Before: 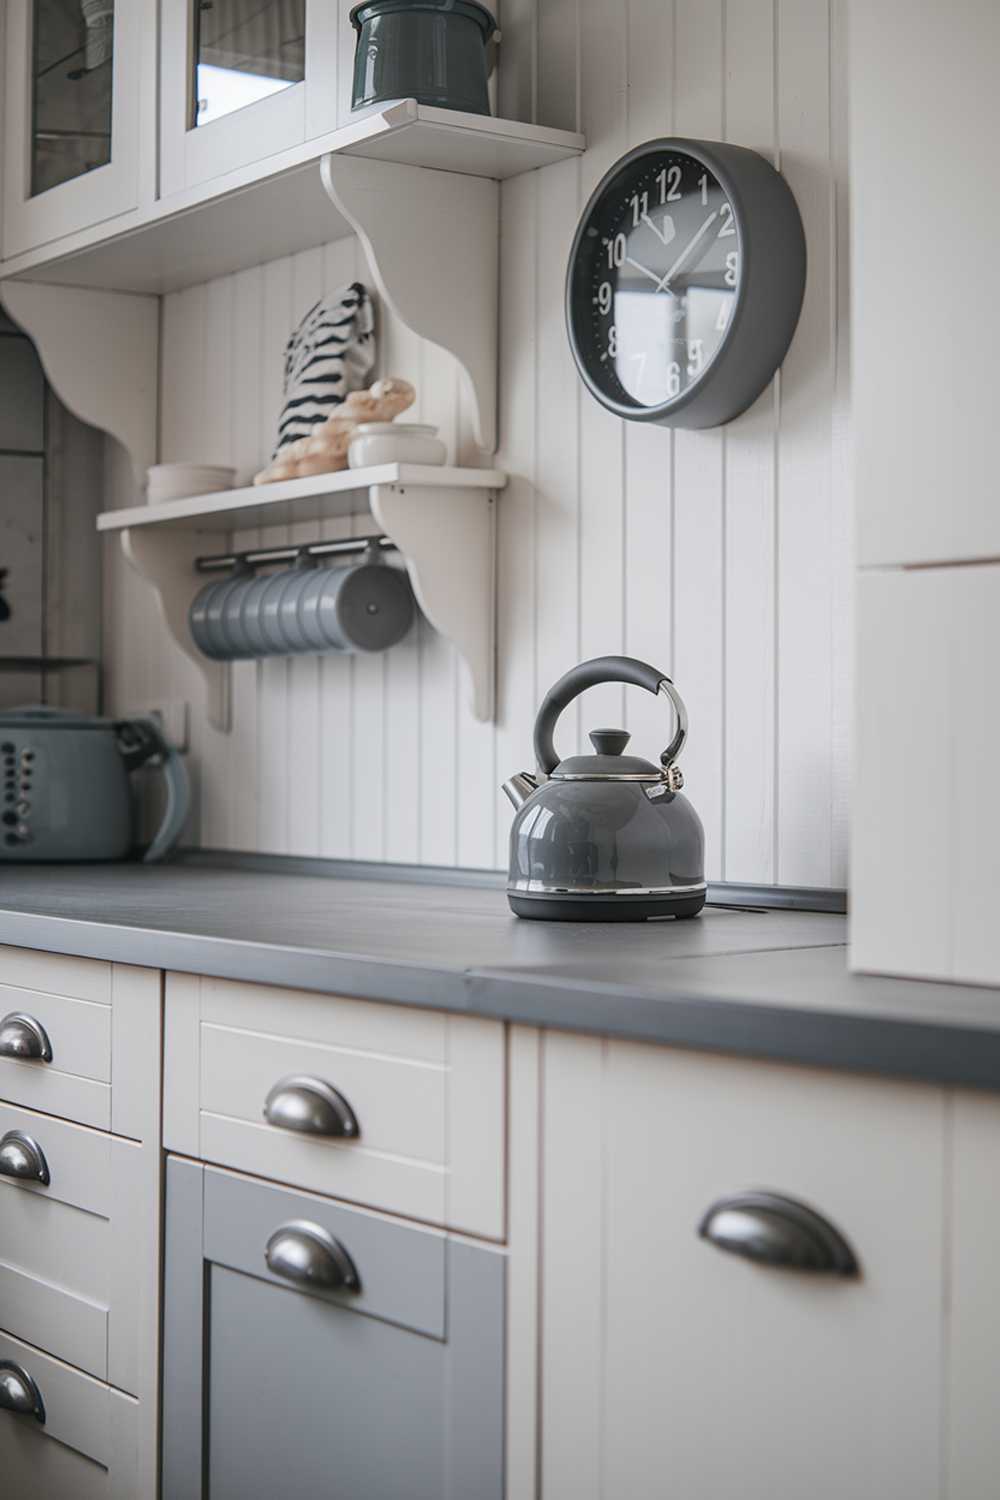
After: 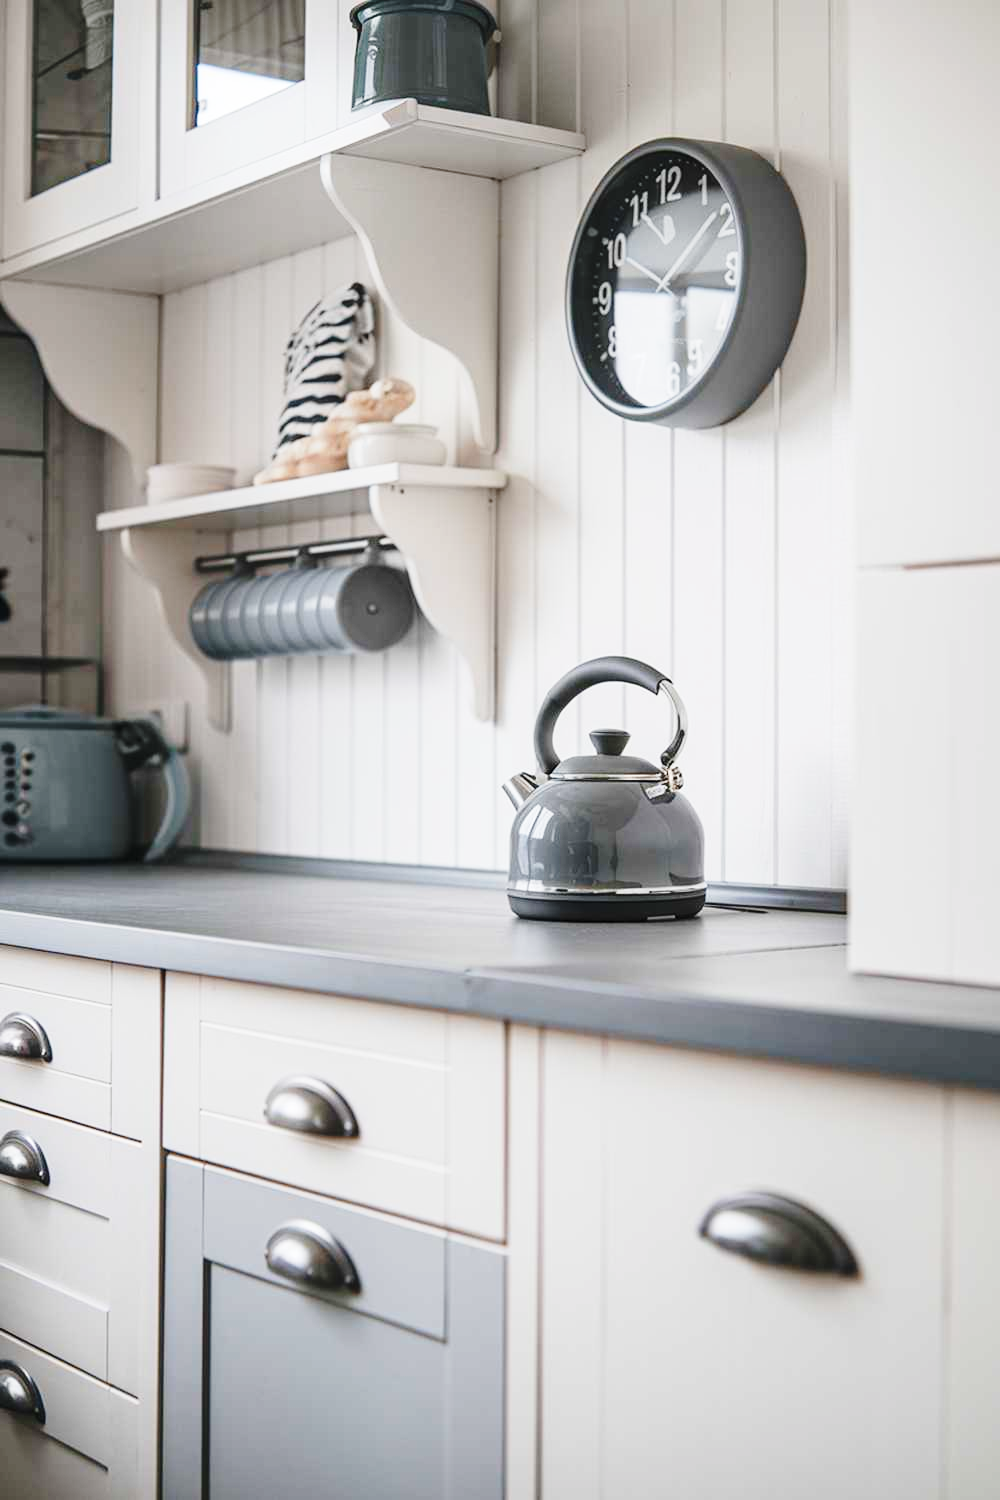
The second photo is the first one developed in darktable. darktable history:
base curve: curves: ch0 [(0, 0) (0.028, 0.03) (0.121, 0.232) (0.46, 0.748) (0.859, 0.968) (1, 1)], exposure shift 0.01, preserve colors none
tone equalizer: edges refinement/feathering 500, mask exposure compensation -1.57 EV, preserve details no
